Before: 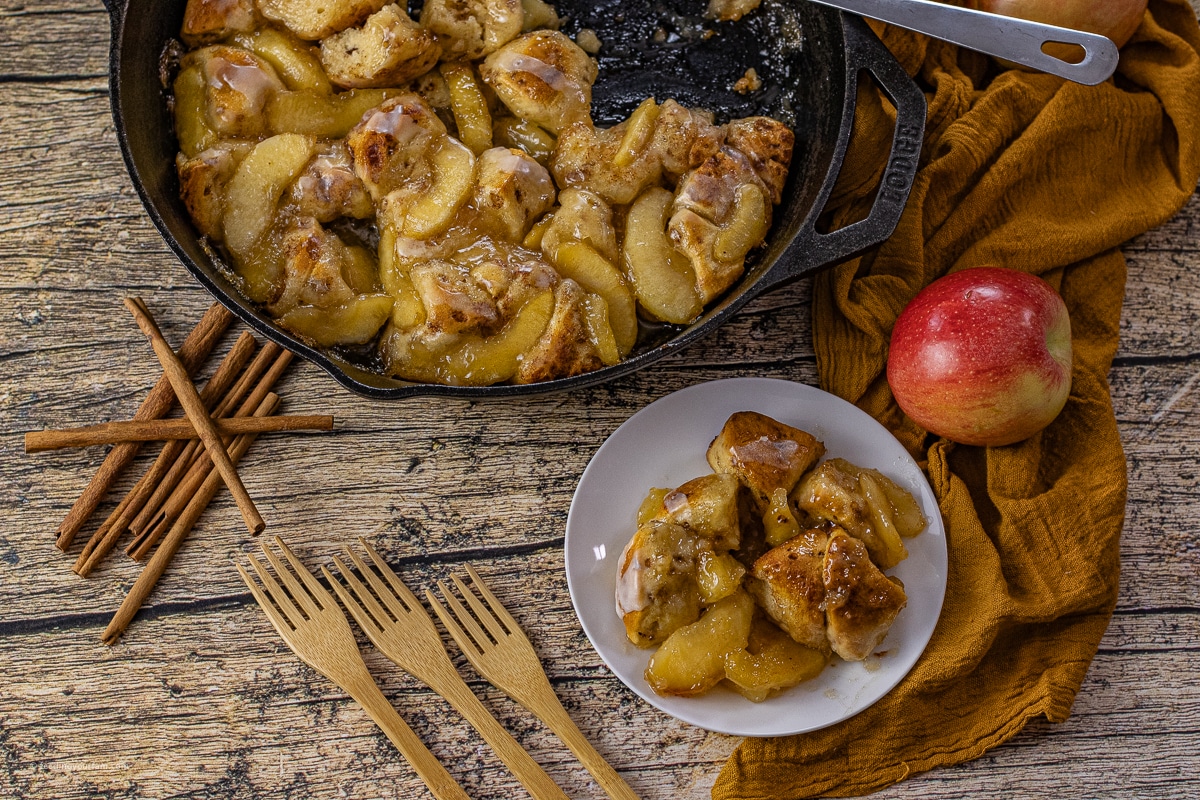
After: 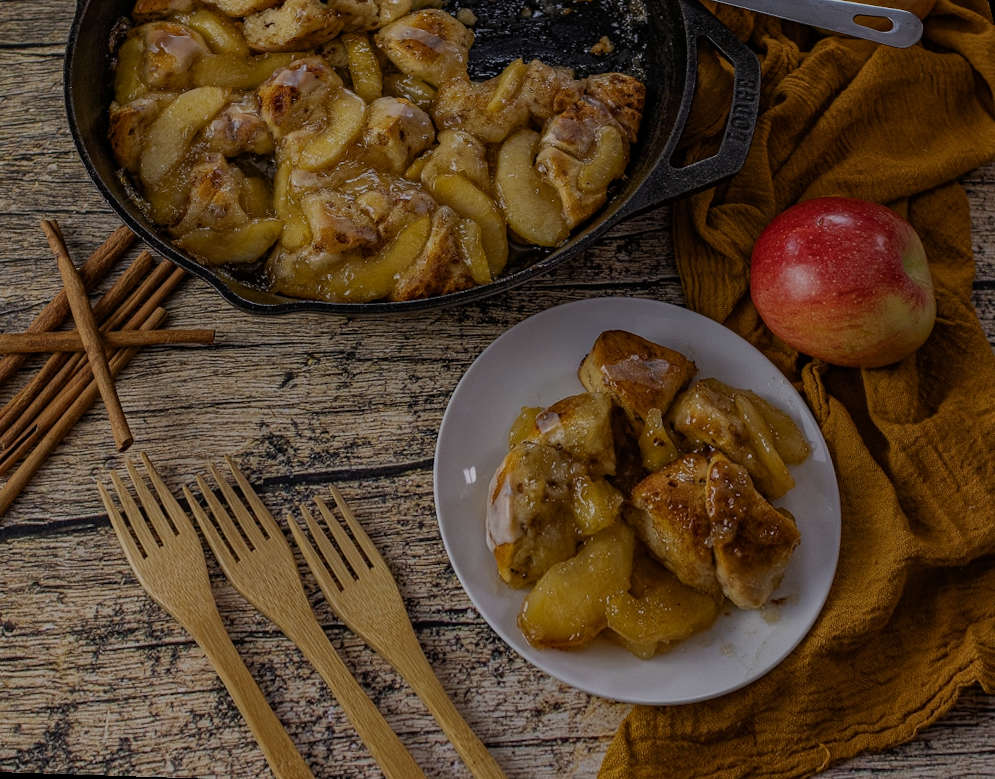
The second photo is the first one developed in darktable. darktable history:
rotate and perspective: rotation 0.72°, lens shift (vertical) -0.352, lens shift (horizontal) -0.051, crop left 0.152, crop right 0.859, crop top 0.019, crop bottom 0.964
exposure: exposure -1 EV, compensate highlight preservation false
